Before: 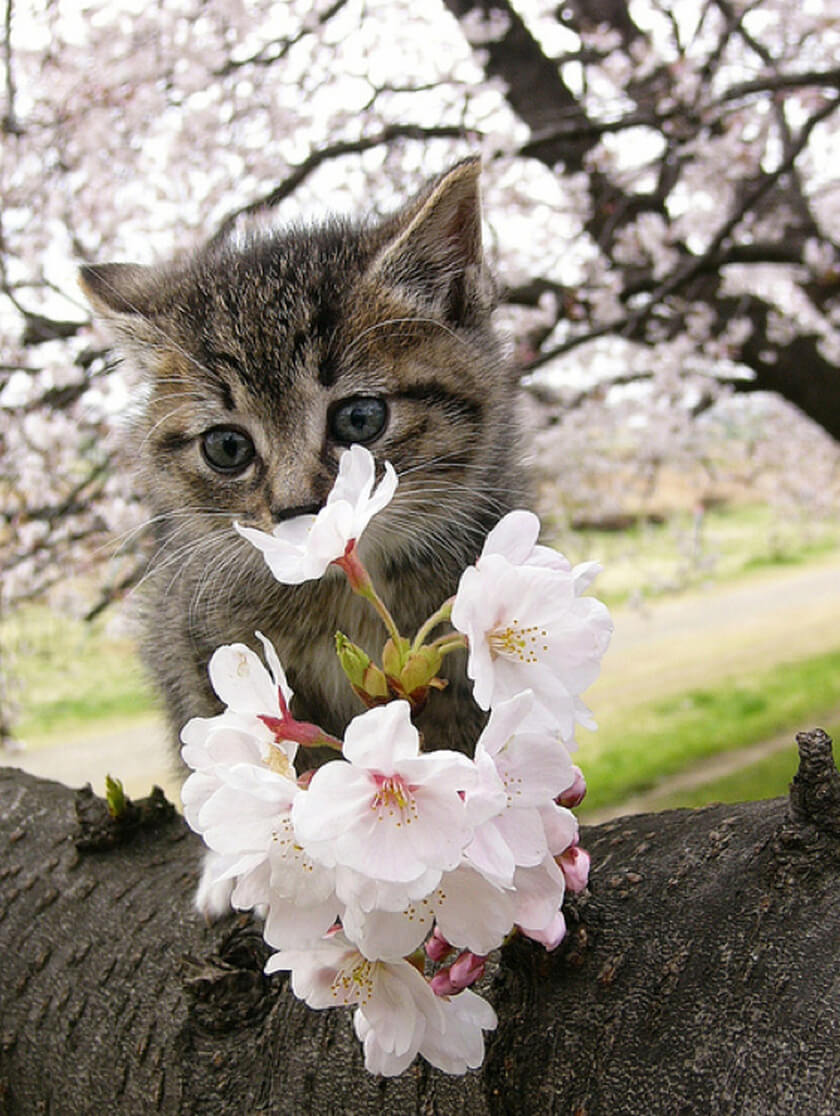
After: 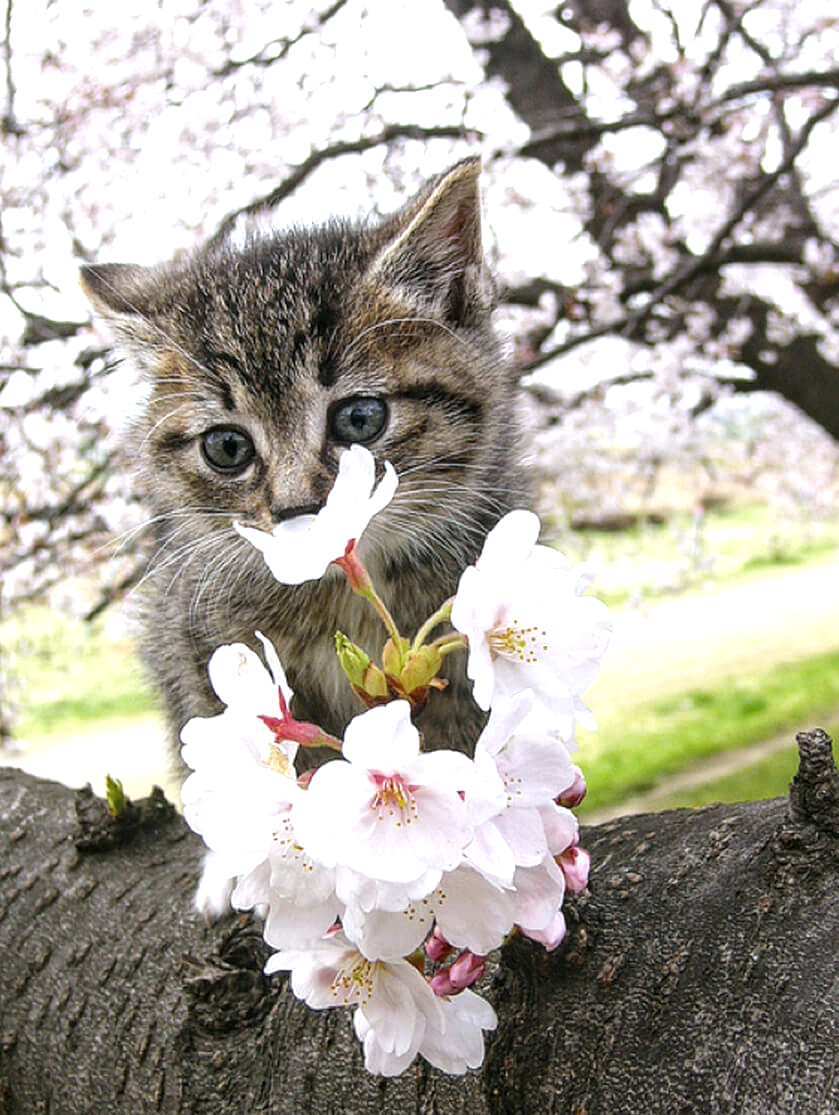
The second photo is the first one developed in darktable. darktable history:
white balance: red 0.974, blue 1.044
local contrast: on, module defaults
exposure: exposure 0.6 EV, compensate highlight preservation false
